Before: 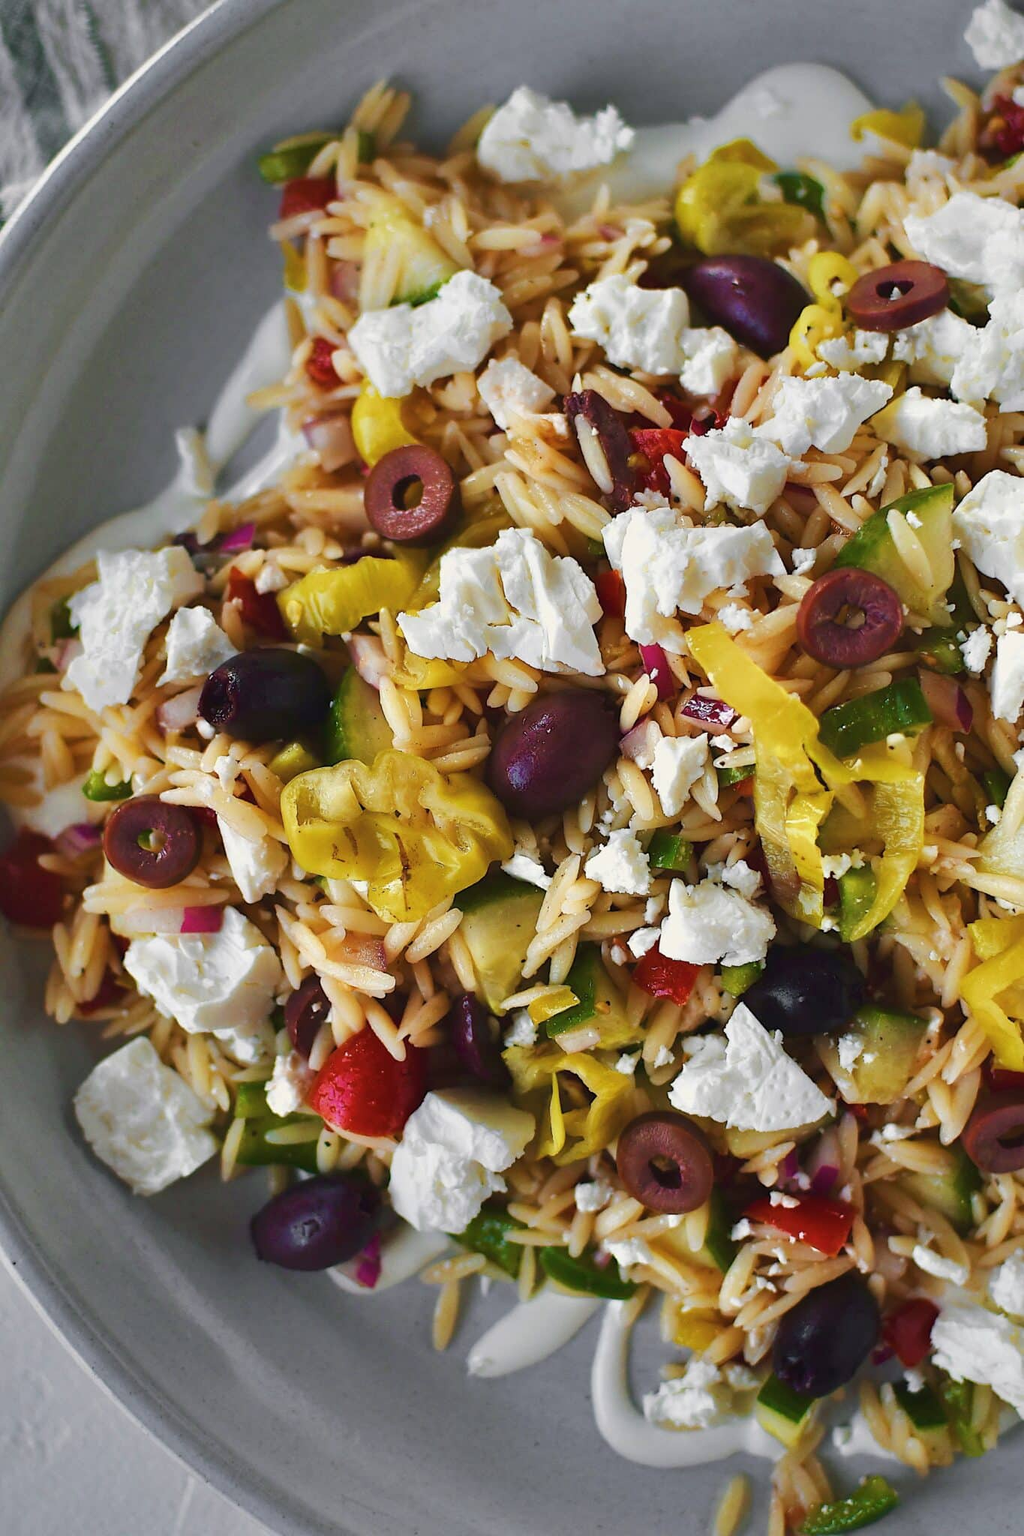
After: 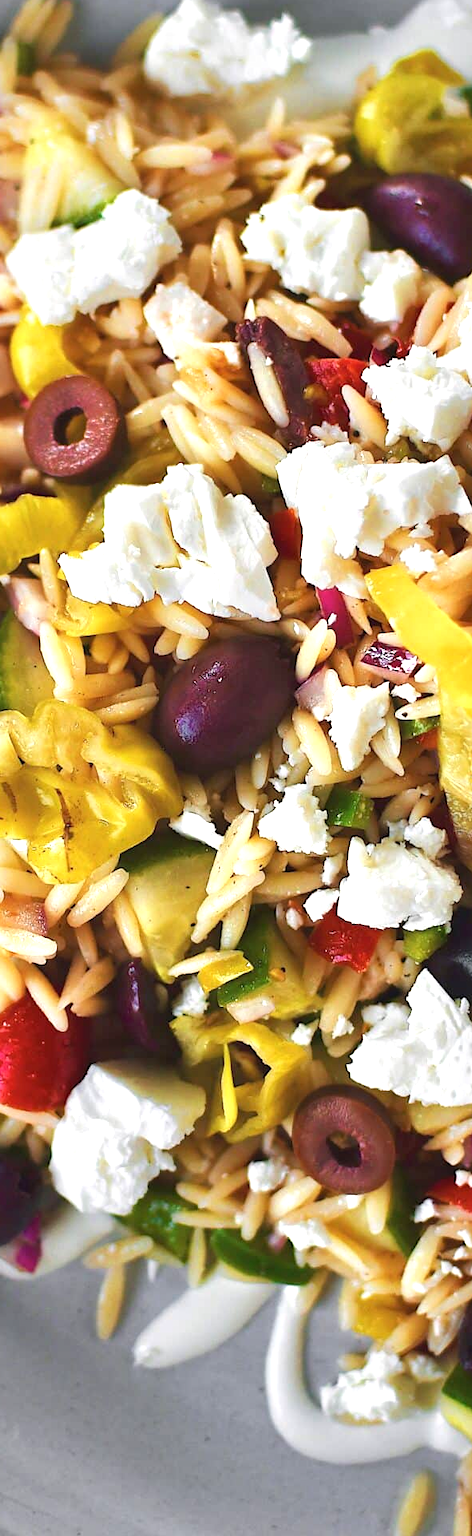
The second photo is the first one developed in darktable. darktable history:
crop: left 33.452%, top 6.025%, right 23.155%
exposure: exposure 0.74 EV, compensate highlight preservation false
